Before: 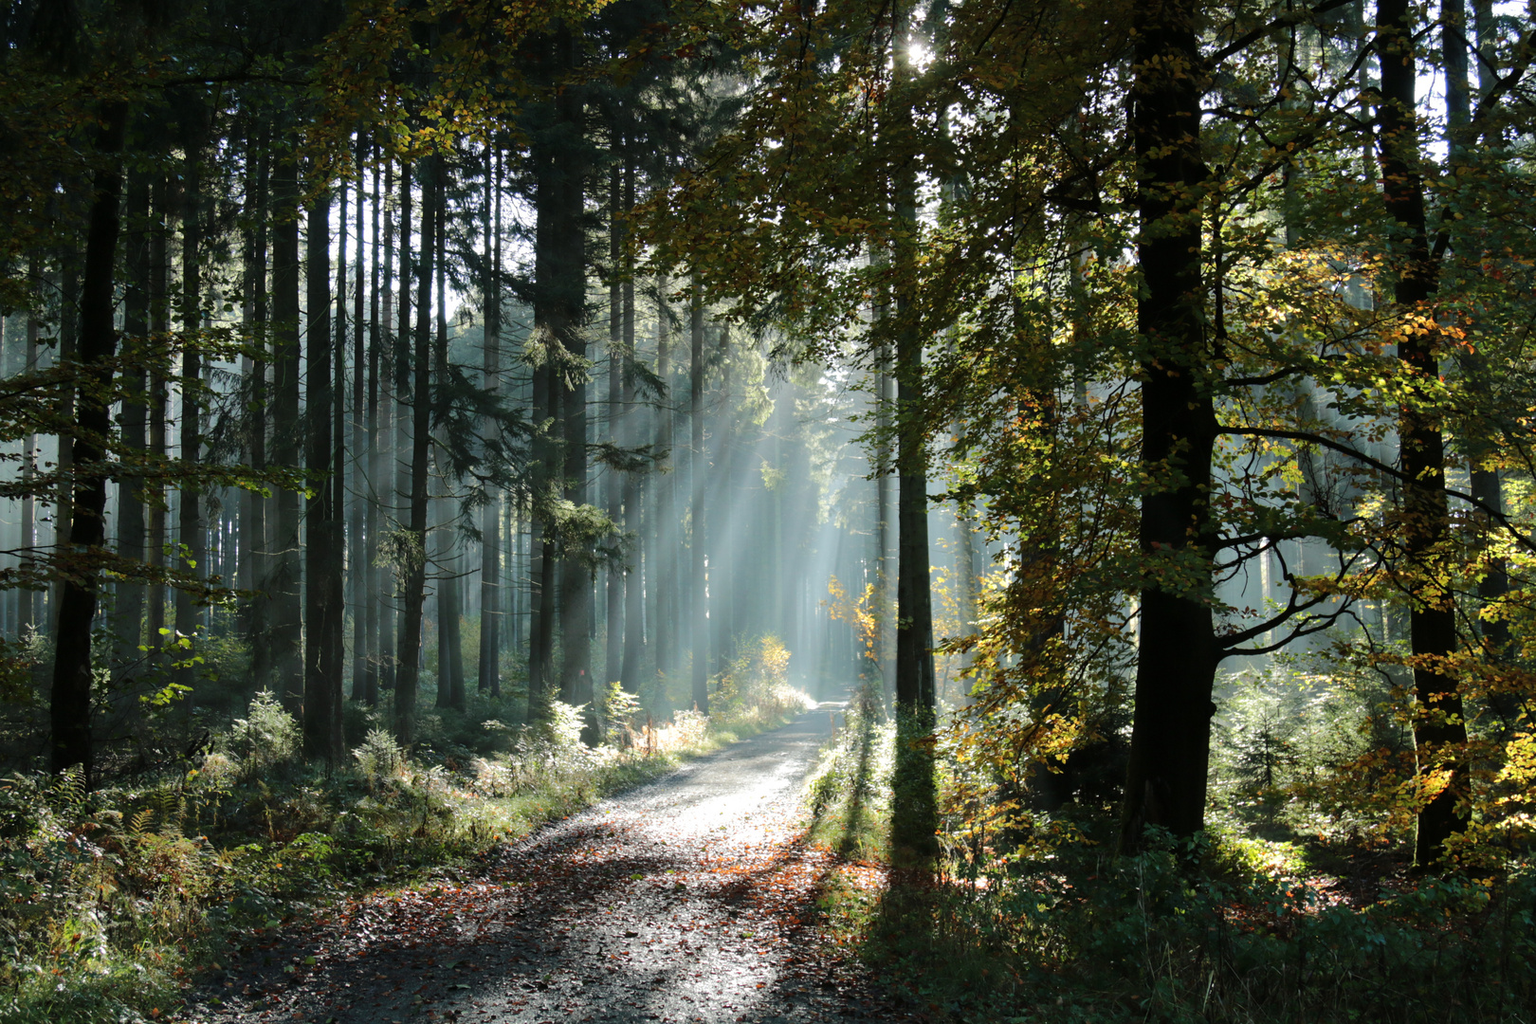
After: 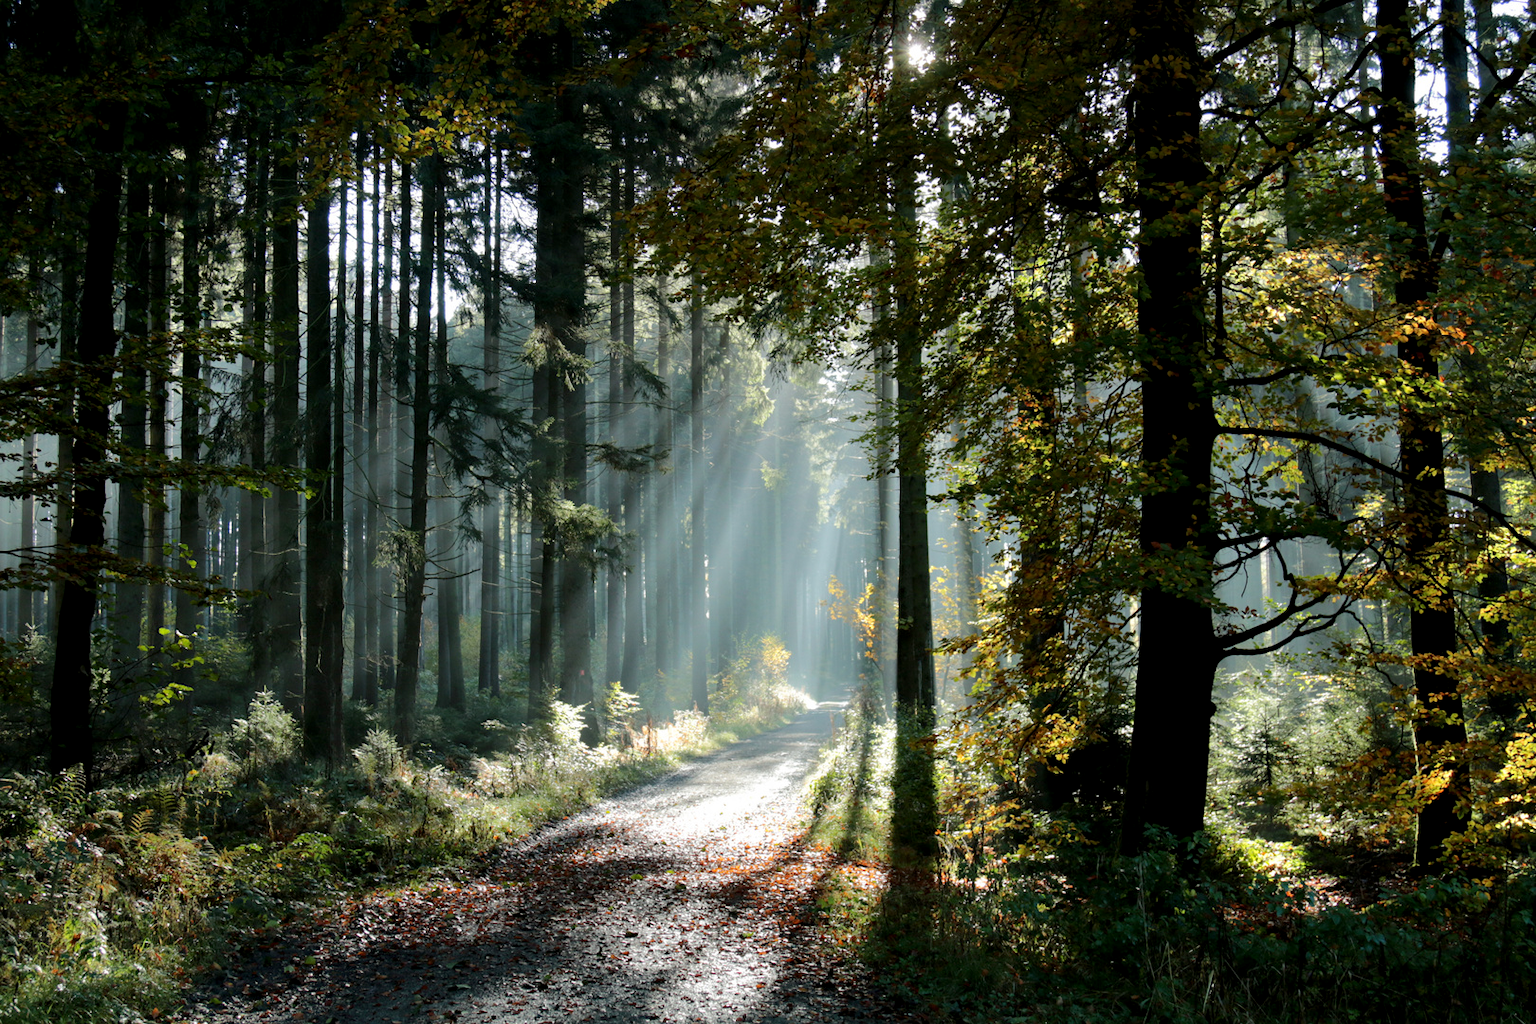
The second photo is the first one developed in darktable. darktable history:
exposure: black level correction 0.005, exposure 0.003 EV, compensate exposure bias true, compensate highlight preservation false
